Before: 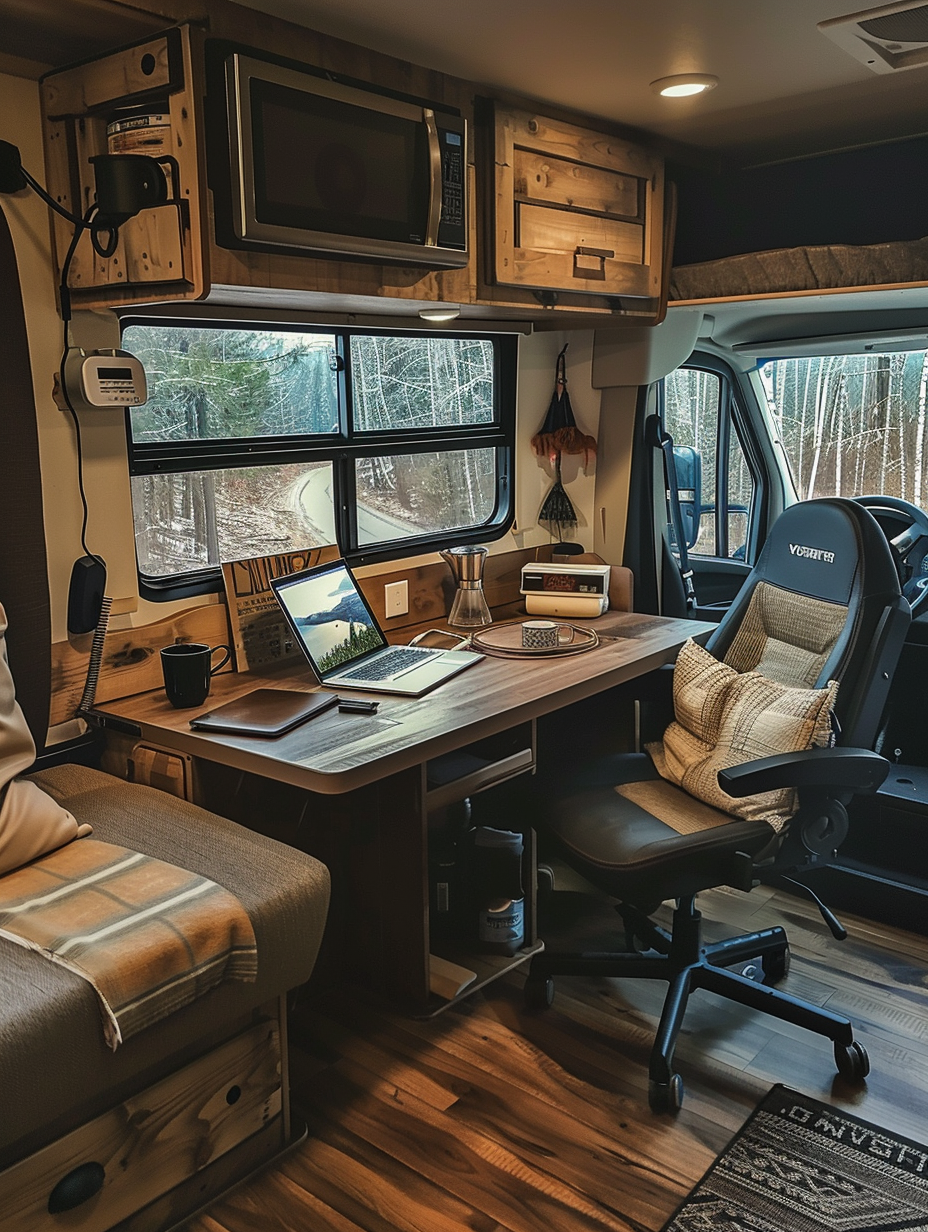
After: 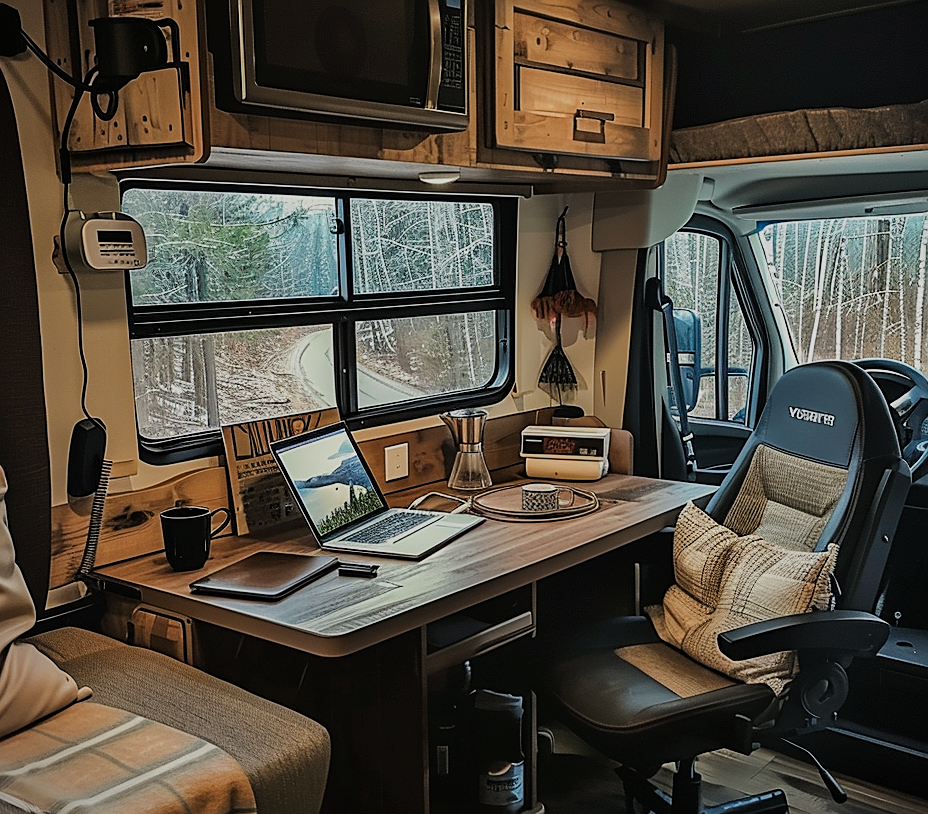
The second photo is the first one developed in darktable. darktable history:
sharpen: on, module defaults
filmic rgb: black relative exposure -7.65 EV, white relative exposure 4.56 EV, hardness 3.61, contrast 0.985
vignetting: fall-off start 100.77%
crop: top 11.138%, bottom 22.725%
